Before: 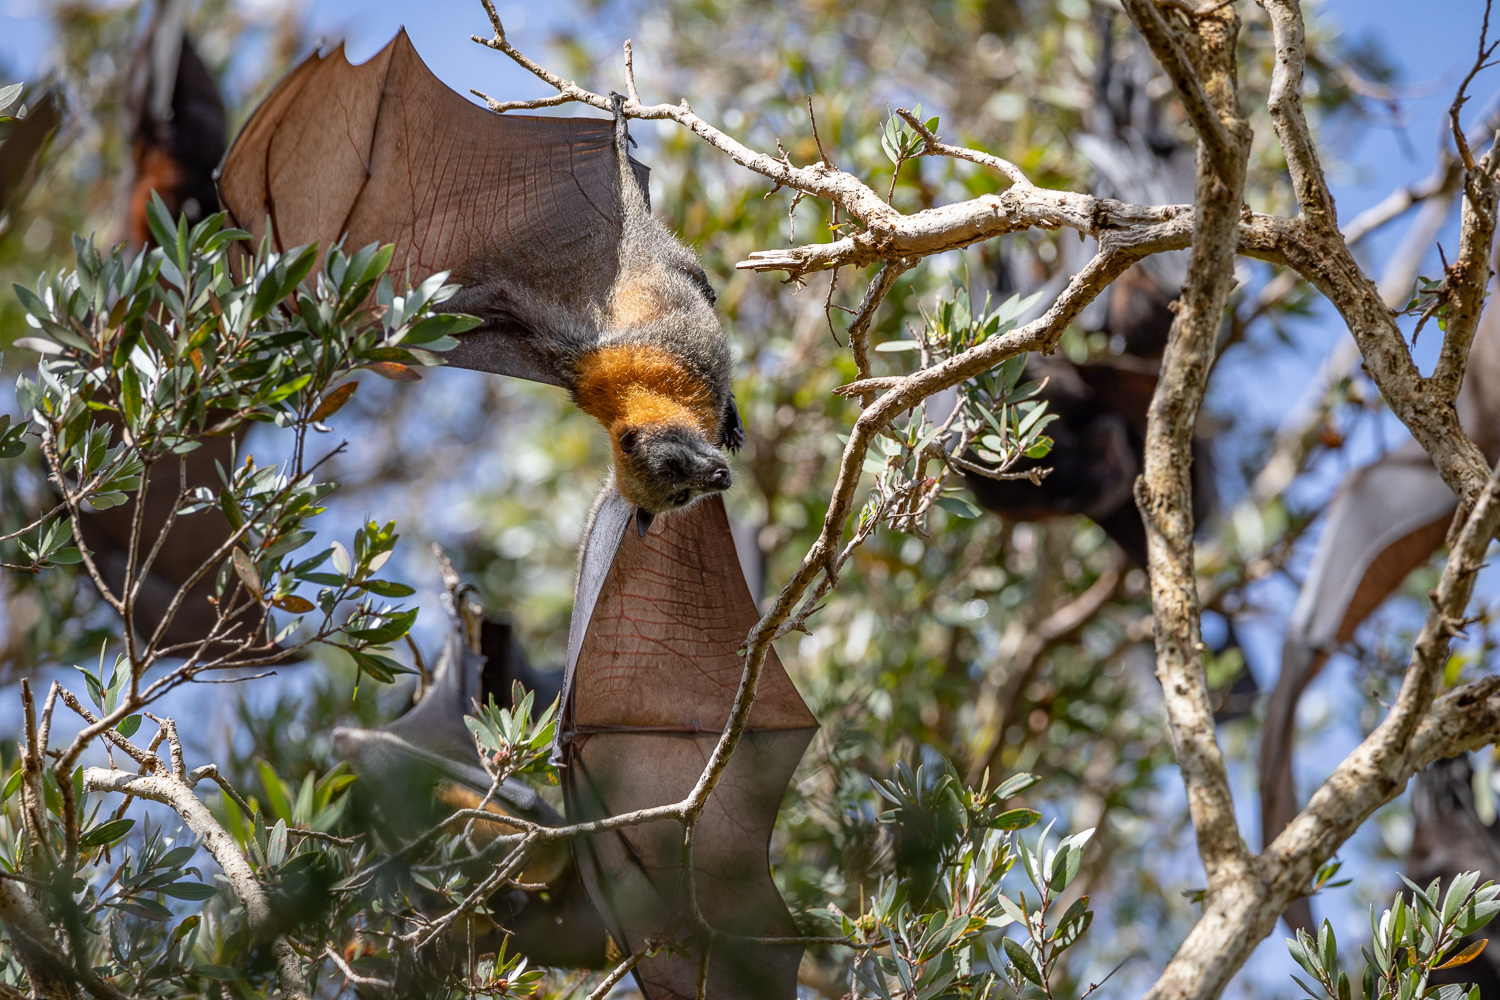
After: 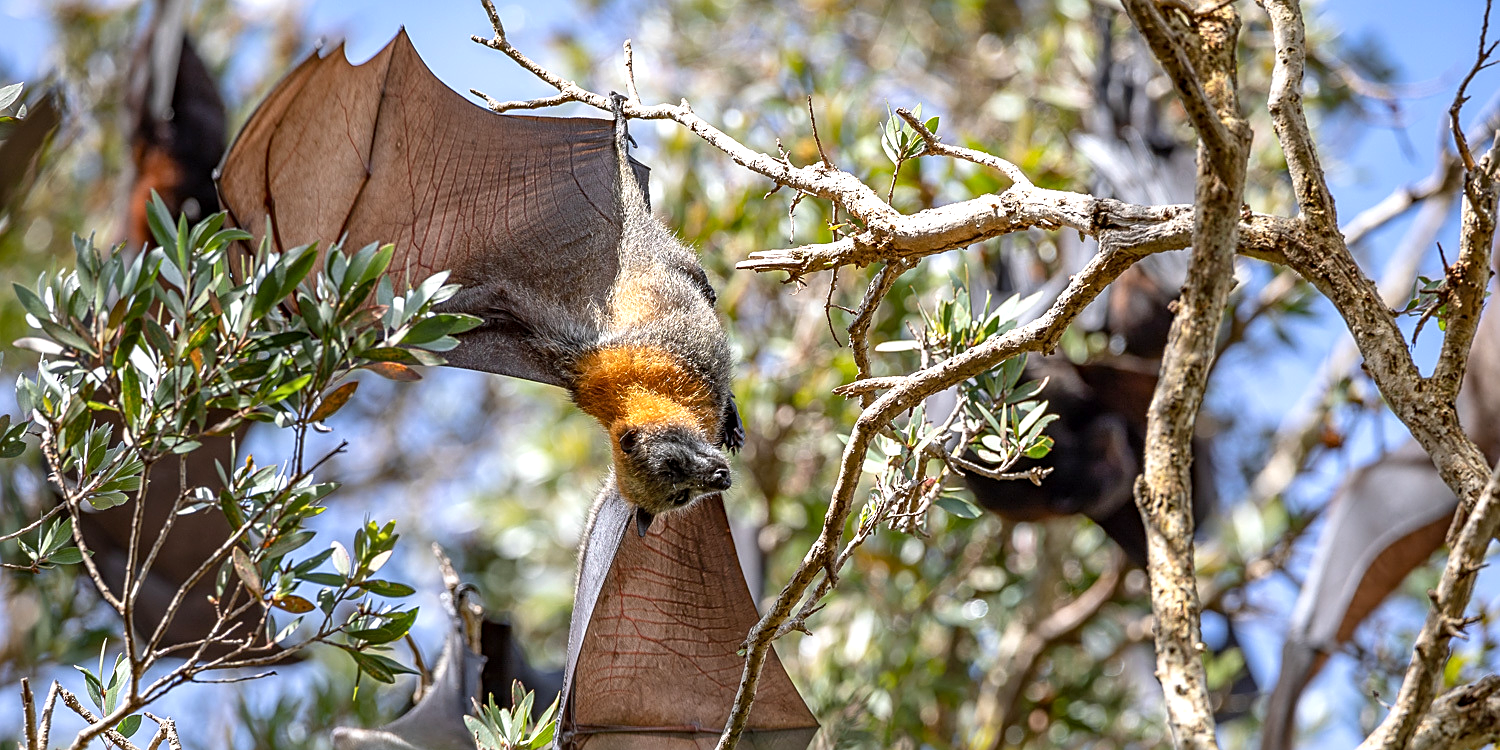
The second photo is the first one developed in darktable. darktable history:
crop: bottom 24.988%
exposure: black level correction 0.001, exposure 0.5 EV, compensate exposure bias true, compensate highlight preservation false
sharpen: on, module defaults
